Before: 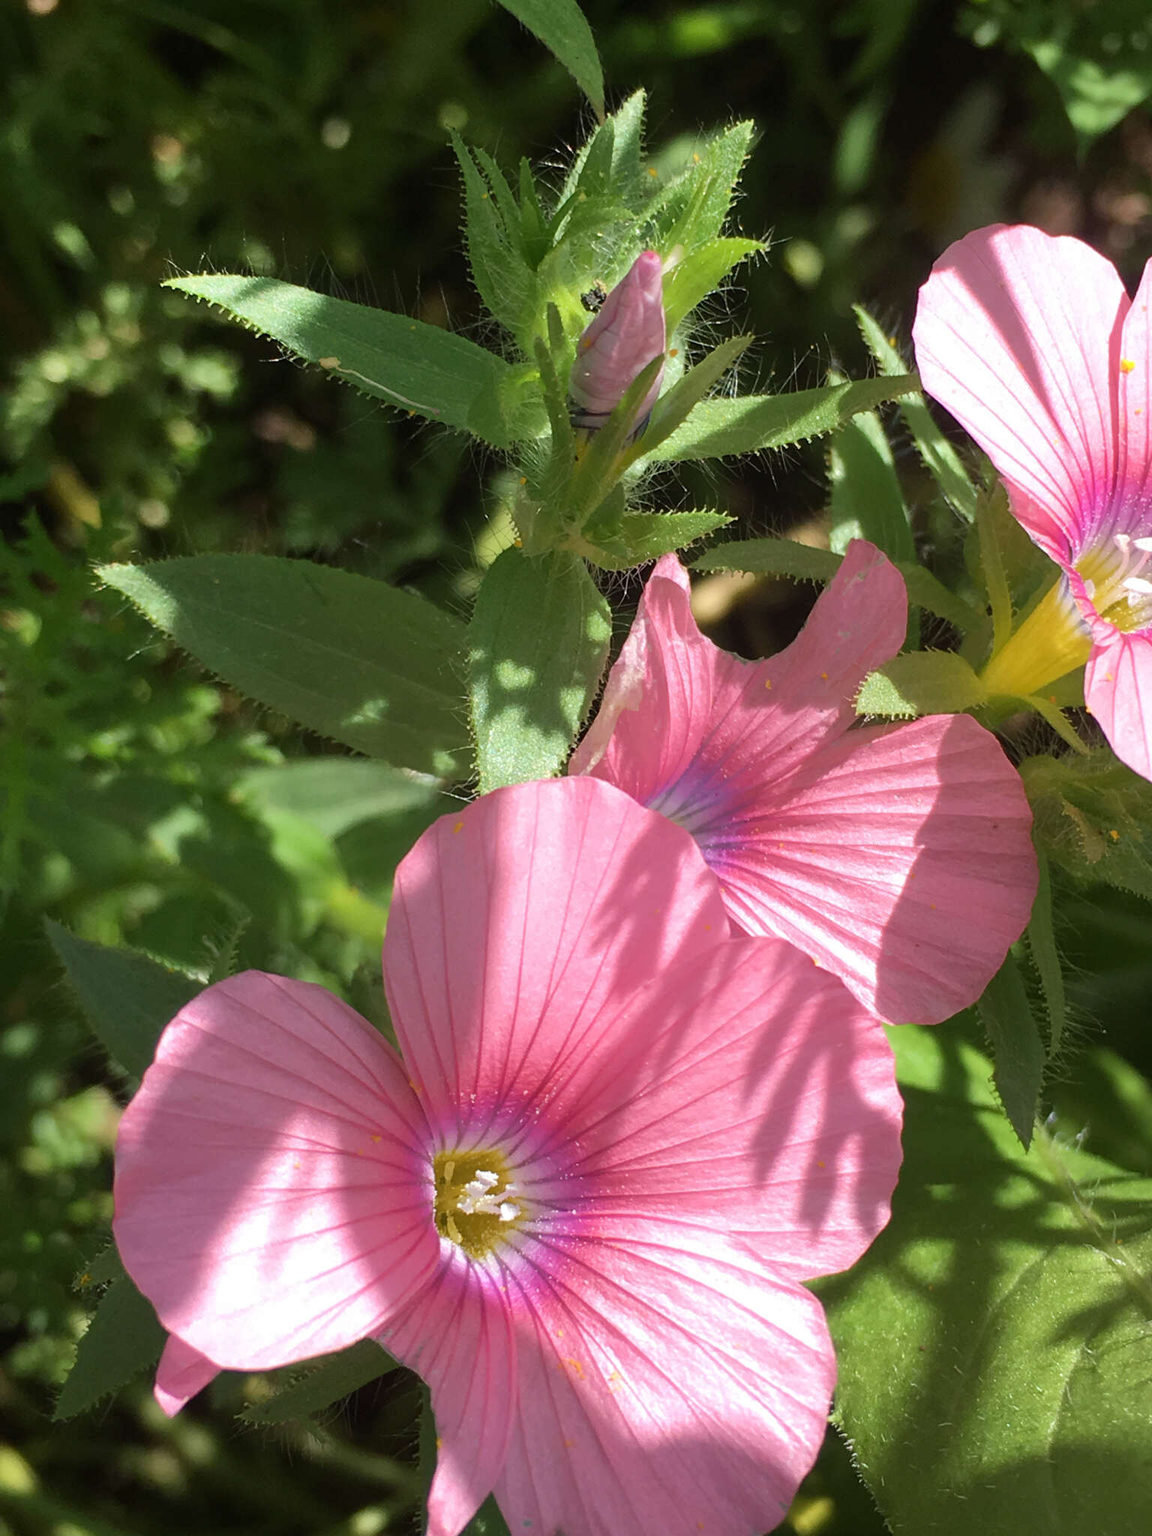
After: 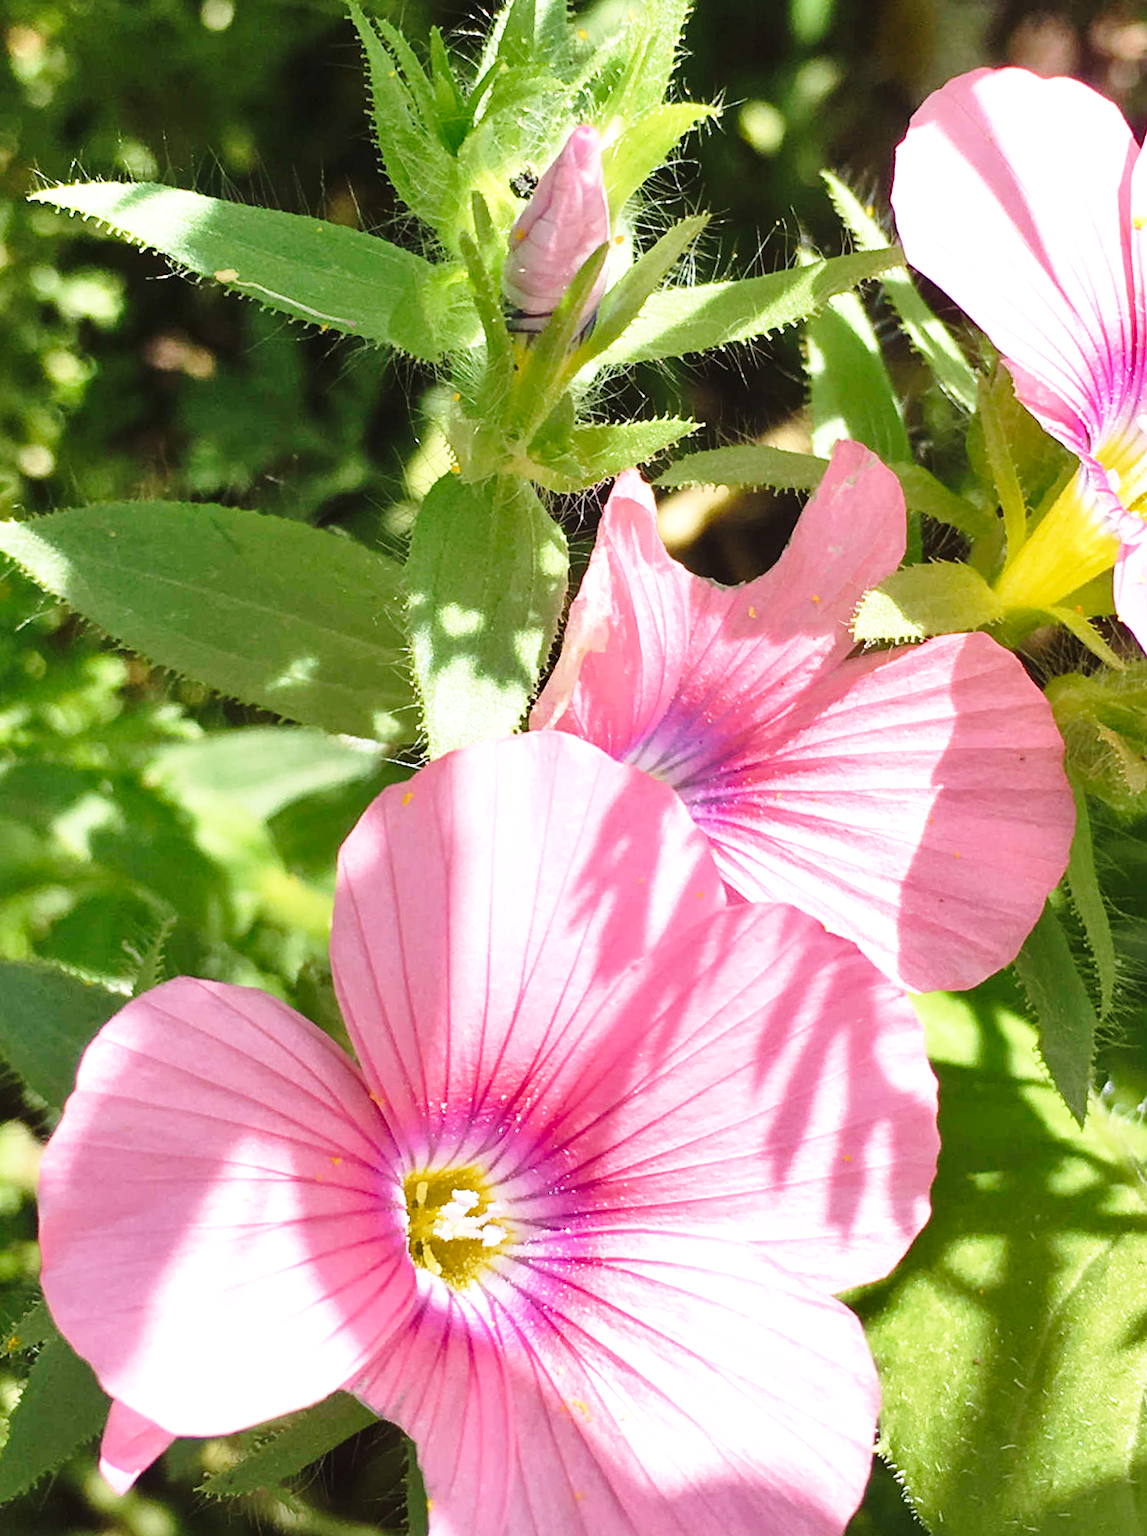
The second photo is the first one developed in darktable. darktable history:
exposure: black level correction 0, exposure 0.69 EV, compensate highlight preservation false
crop and rotate: angle 3.62°, left 5.995%, top 5.679%
base curve: curves: ch0 [(0, 0) (0.028, 0.03) (0.121, 0.232) (0.46, 0.748) (0.859, 0.968) (1, 1)], preserve colors none
shadows and highlights: low approximation 0.01, soften with gaussian
